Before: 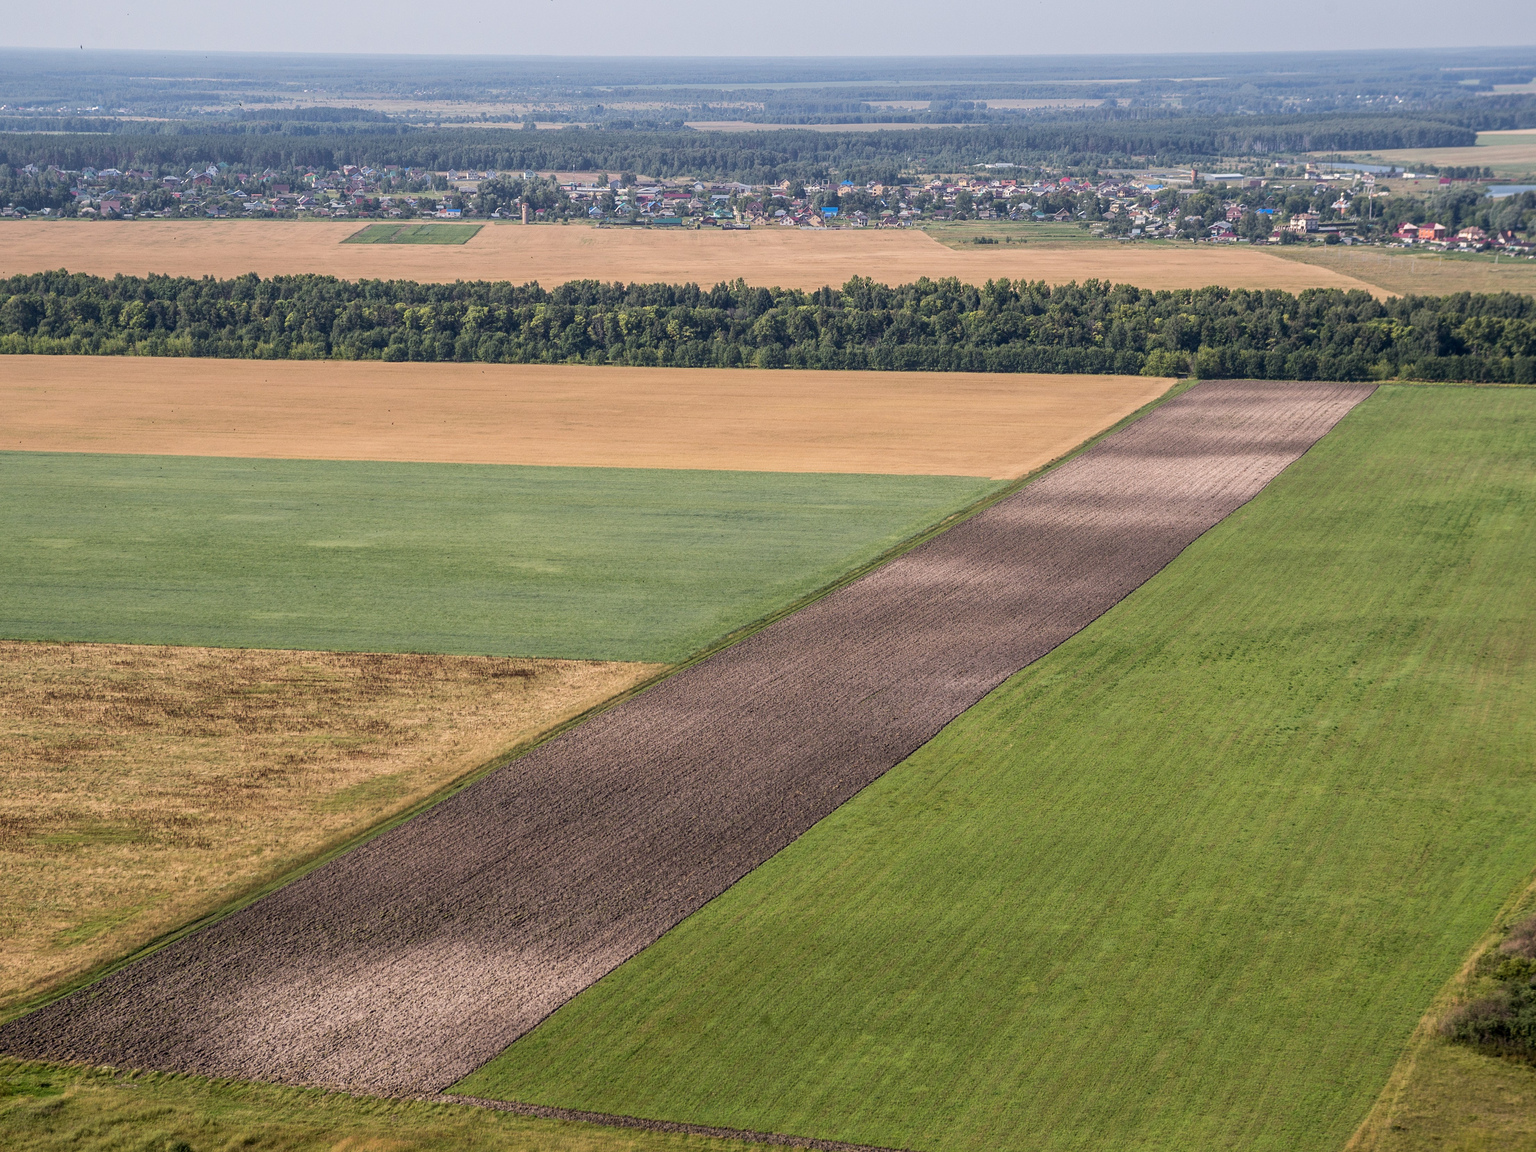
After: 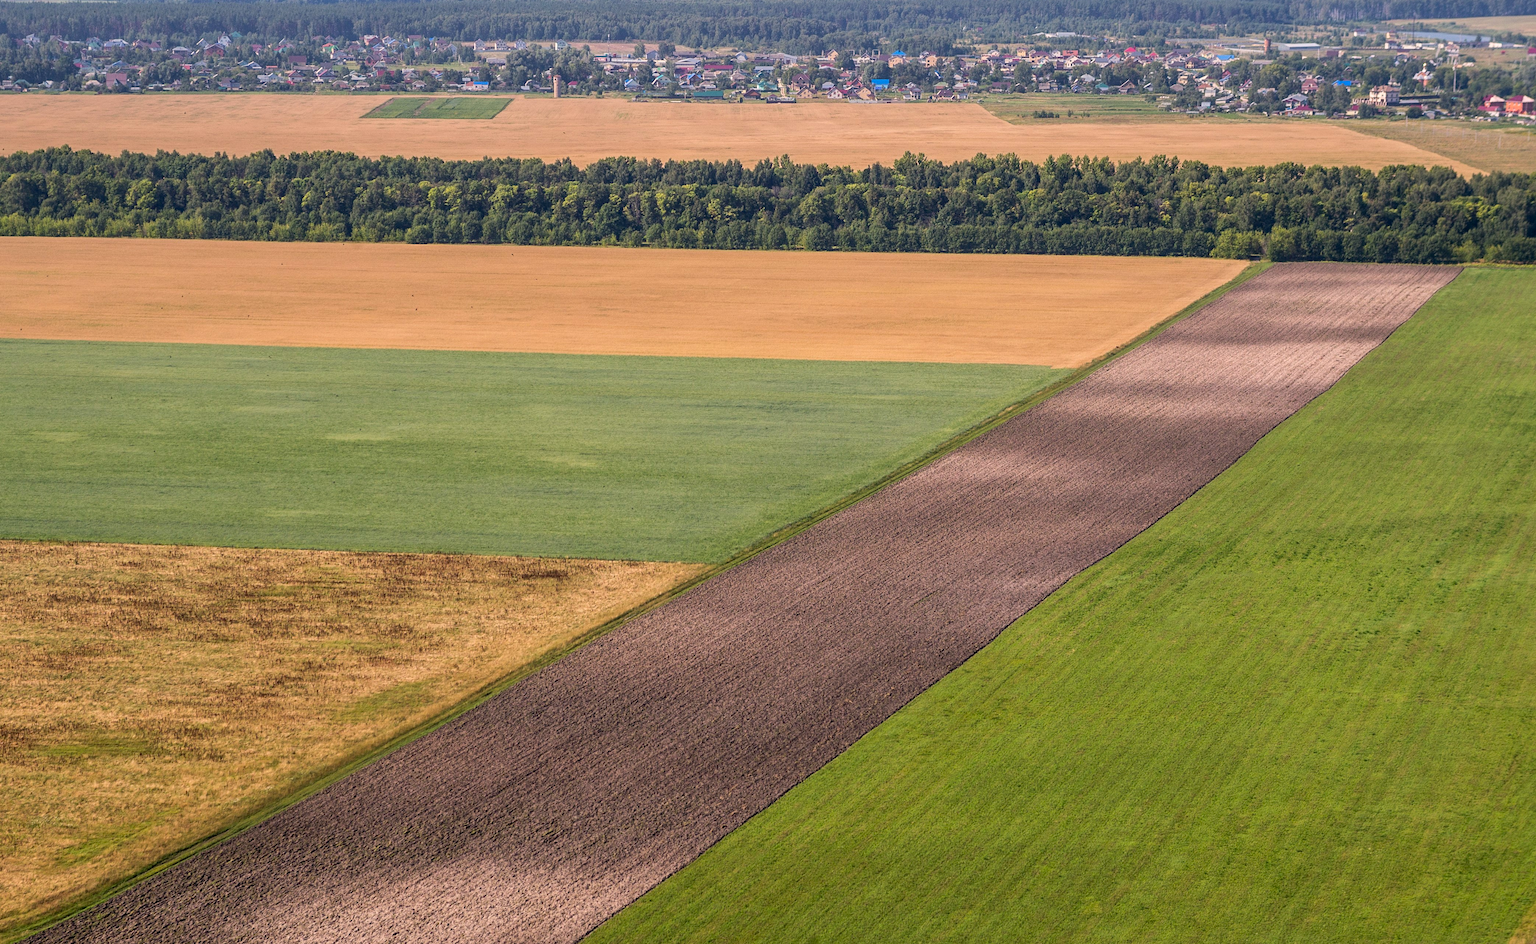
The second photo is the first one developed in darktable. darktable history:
crop and rotate: angle 0.052°, top 11.501%, right 5.705%, bottom 11.165%
color correction: highlights a* 3.28, highlights b* 1.94, saturation 1.25
